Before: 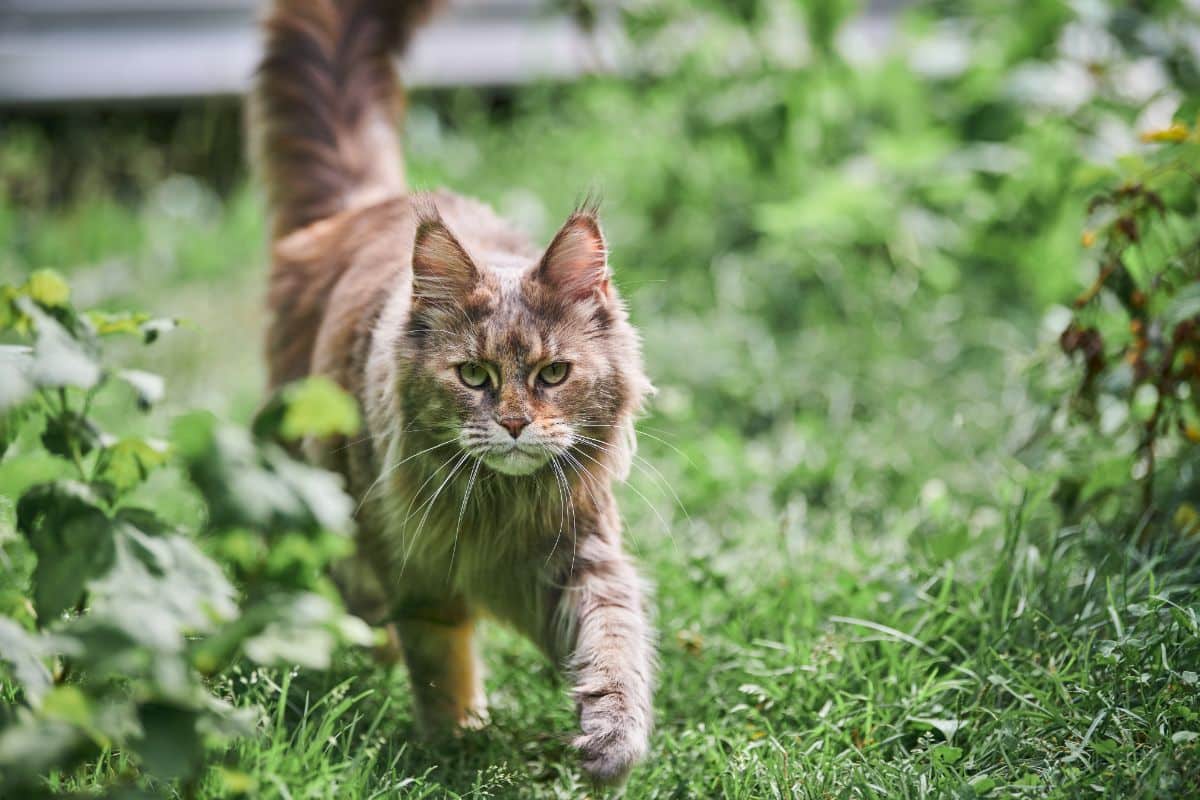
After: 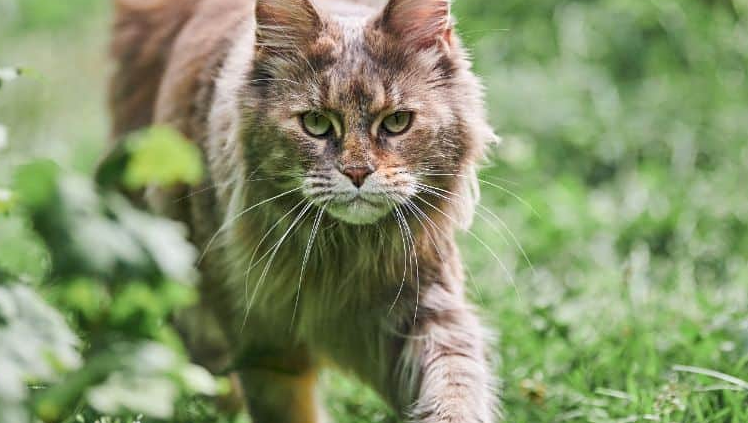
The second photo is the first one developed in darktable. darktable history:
crop: left 13.115%, top 31.39%, right 24.513%, bottom 15.676%
sharpen: amount 0.21
